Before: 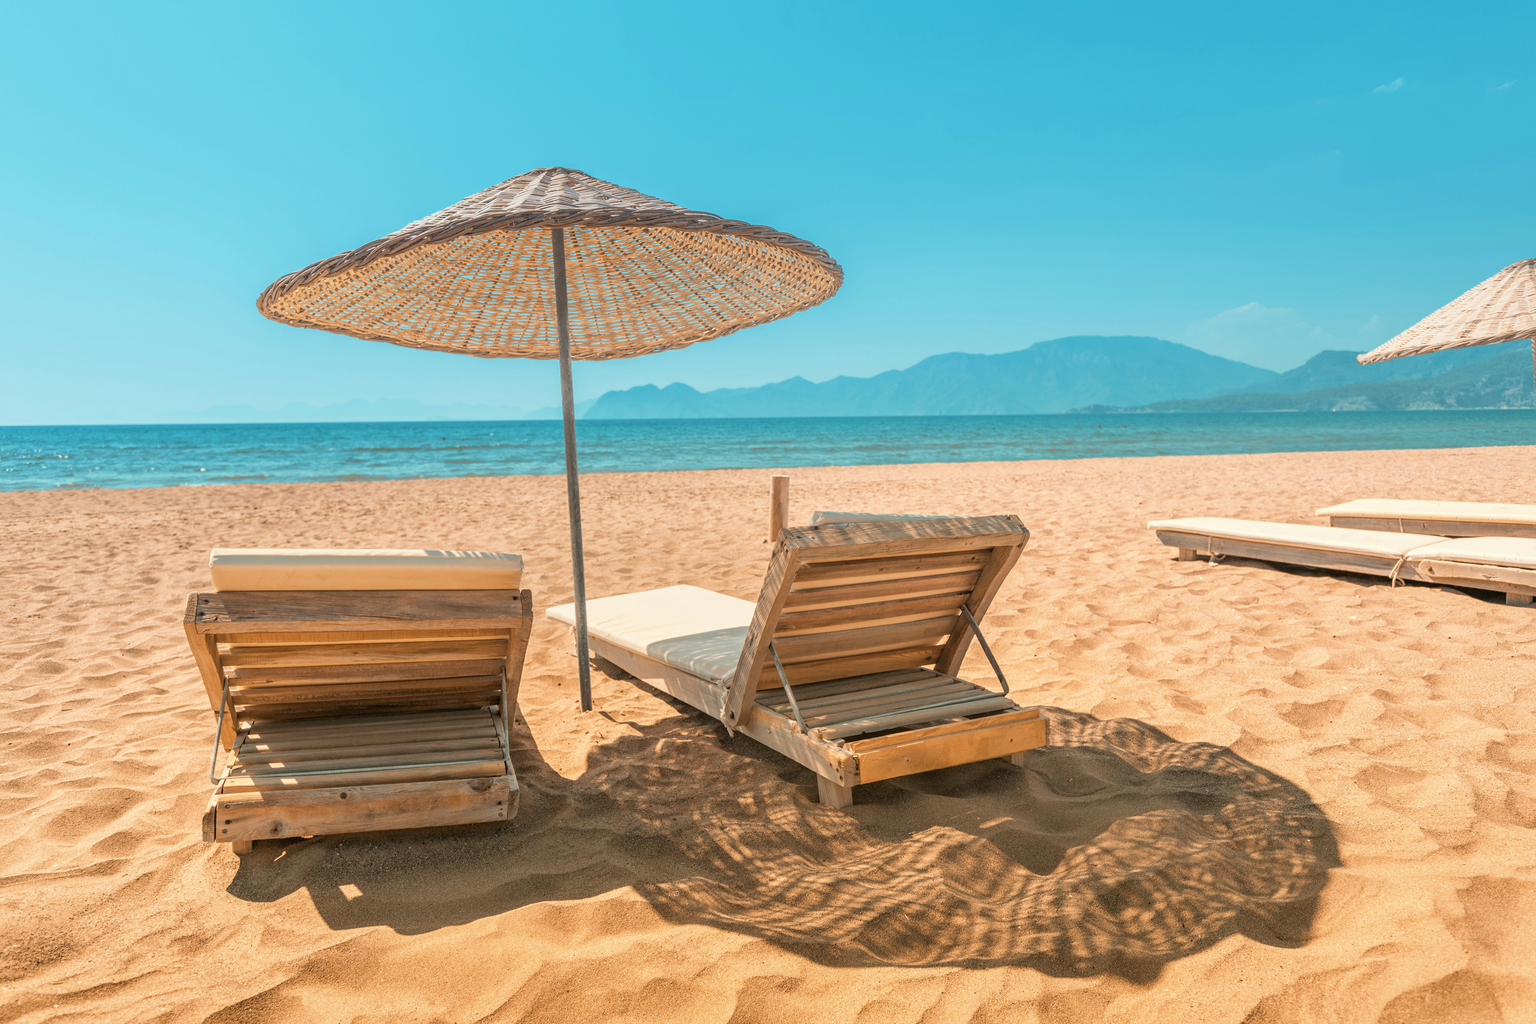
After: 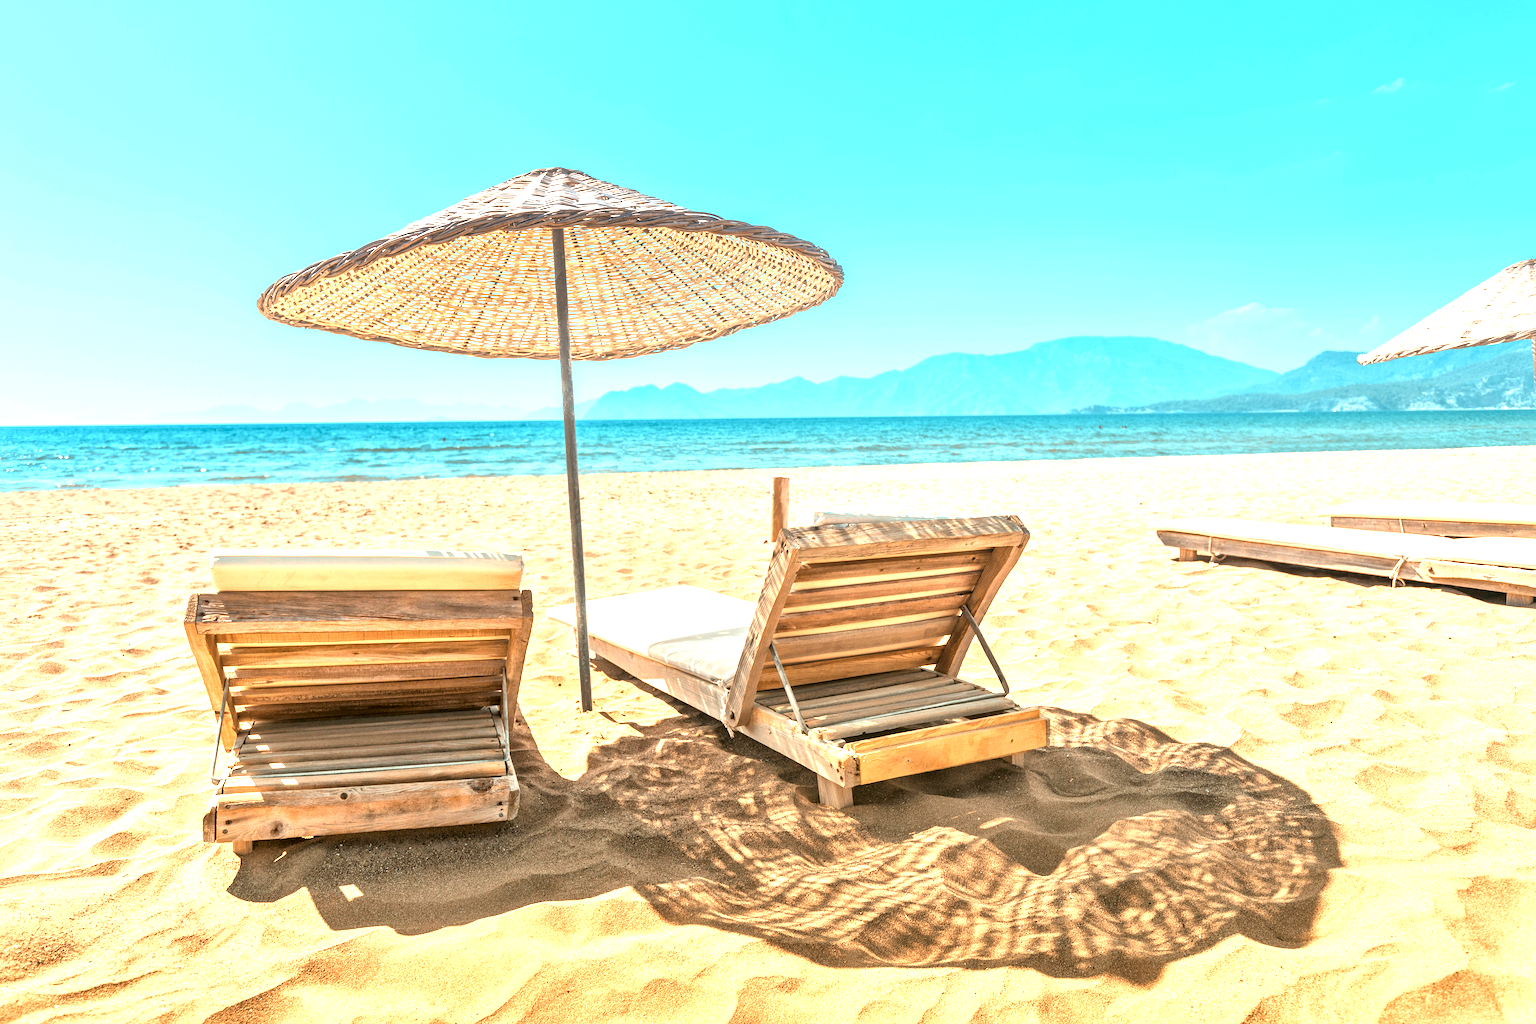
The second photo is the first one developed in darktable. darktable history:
exposure: black level correction 0, exposure 1.2 EV, compensate exposure bias true, compensate highlight preservation false
local contrast: mode bilateral grid, contrast 100, coarseness 100, detail 165%, midtone range 0.2
